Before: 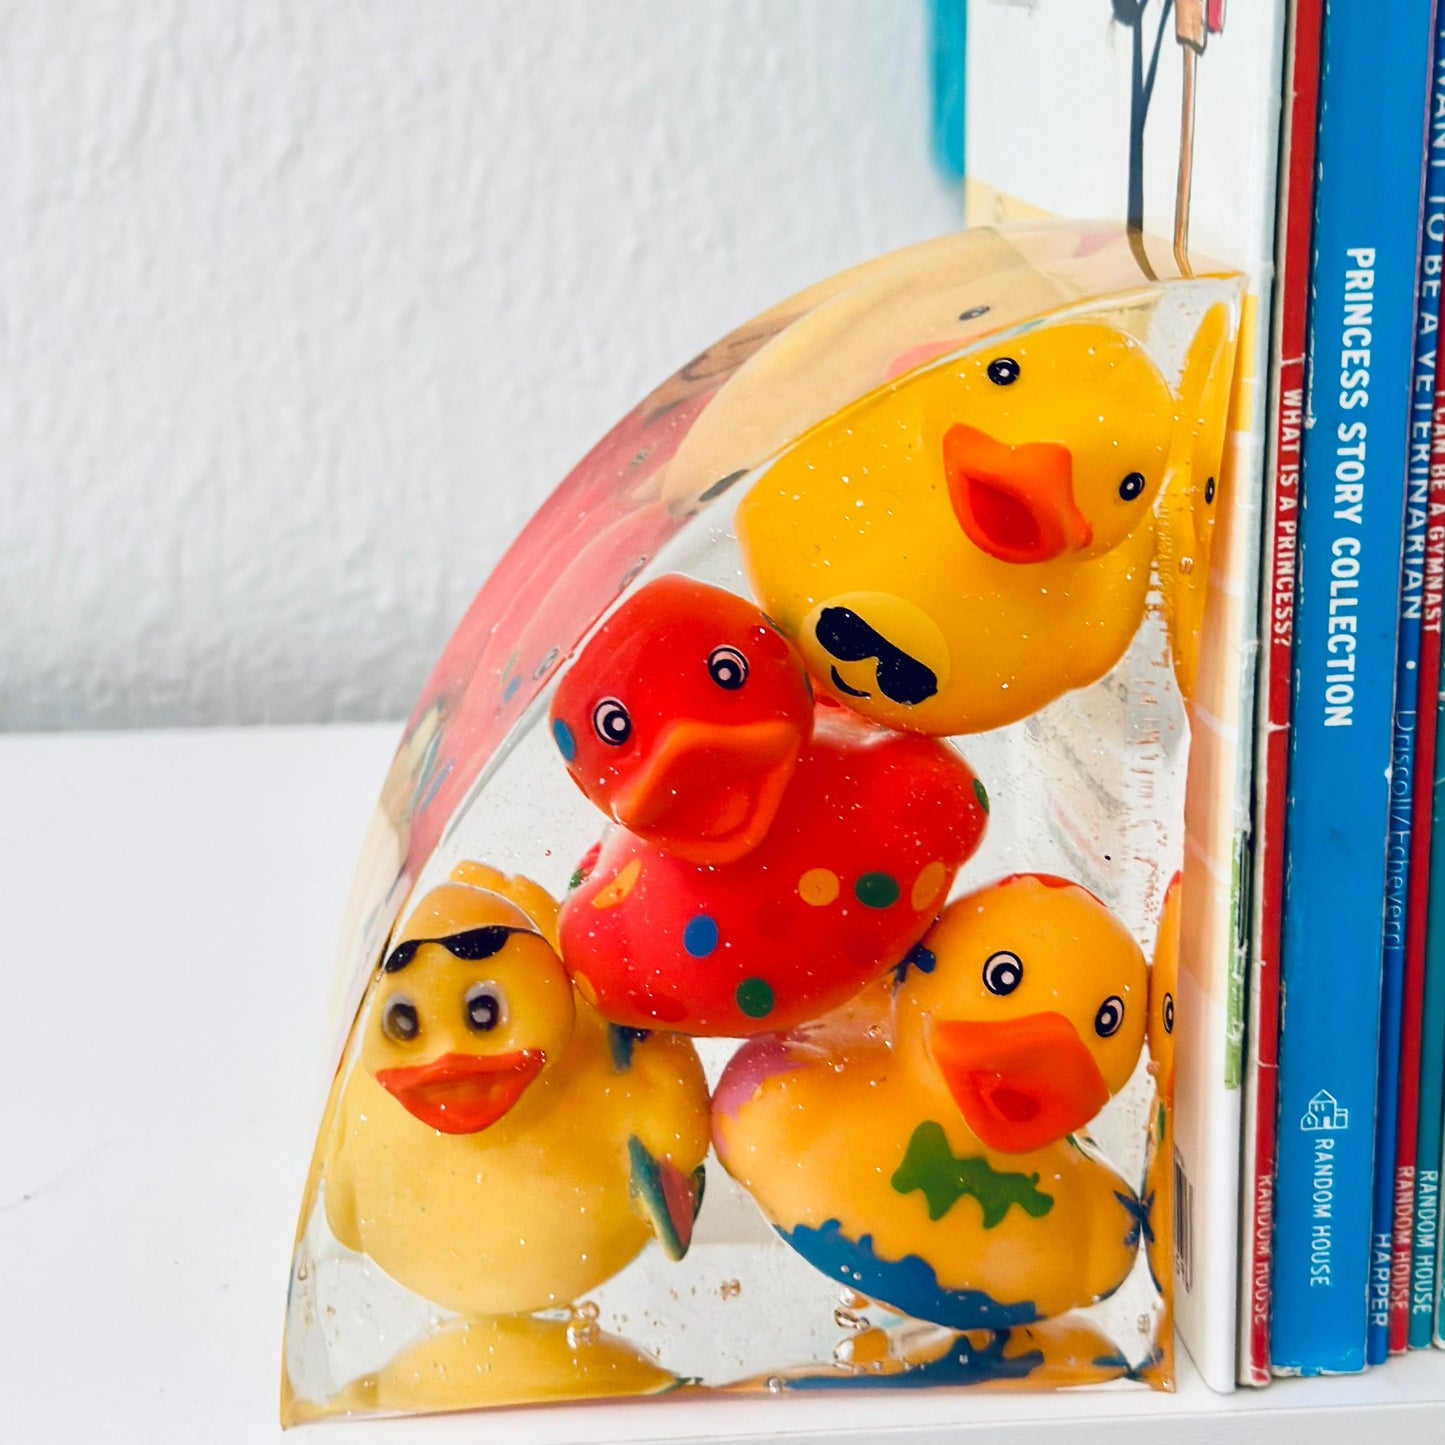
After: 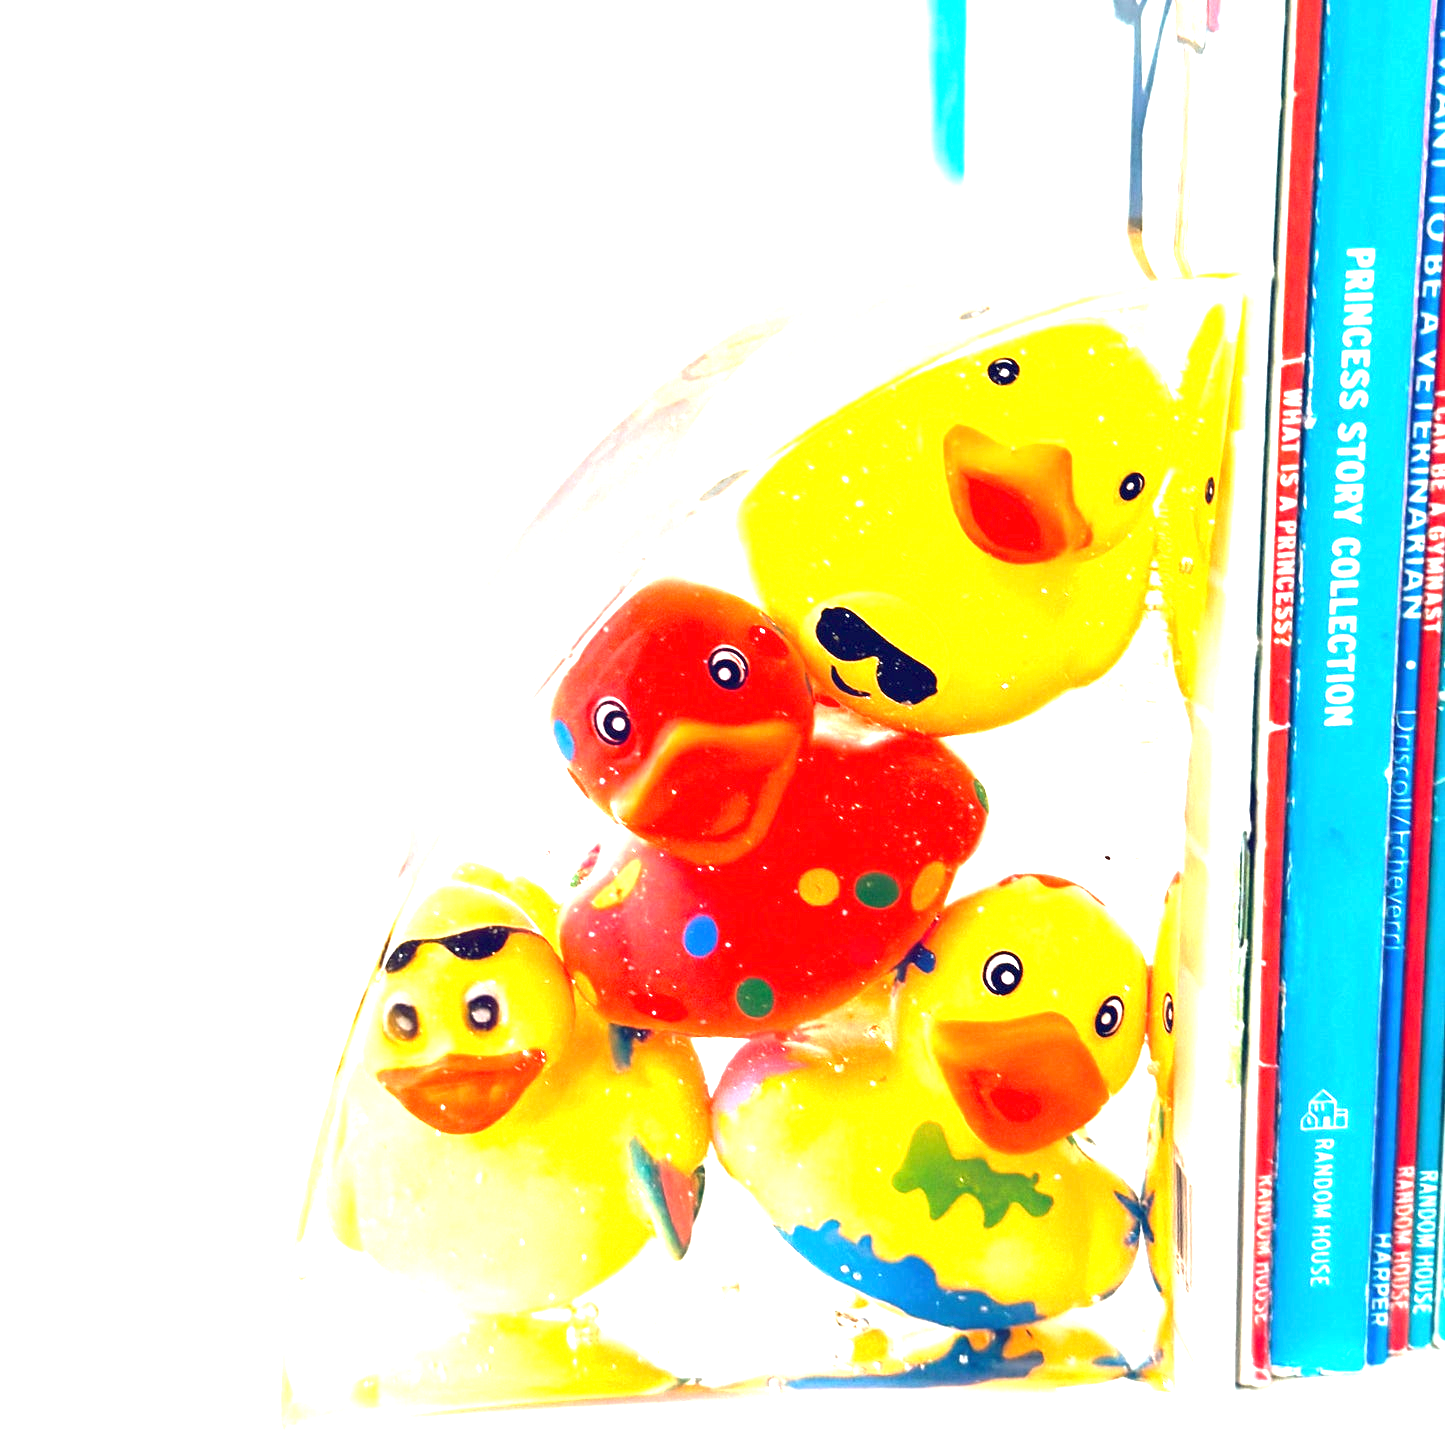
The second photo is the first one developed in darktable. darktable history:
exposure: black level correction 0, exposure 2.107 EV, compensate highlight preservation false
